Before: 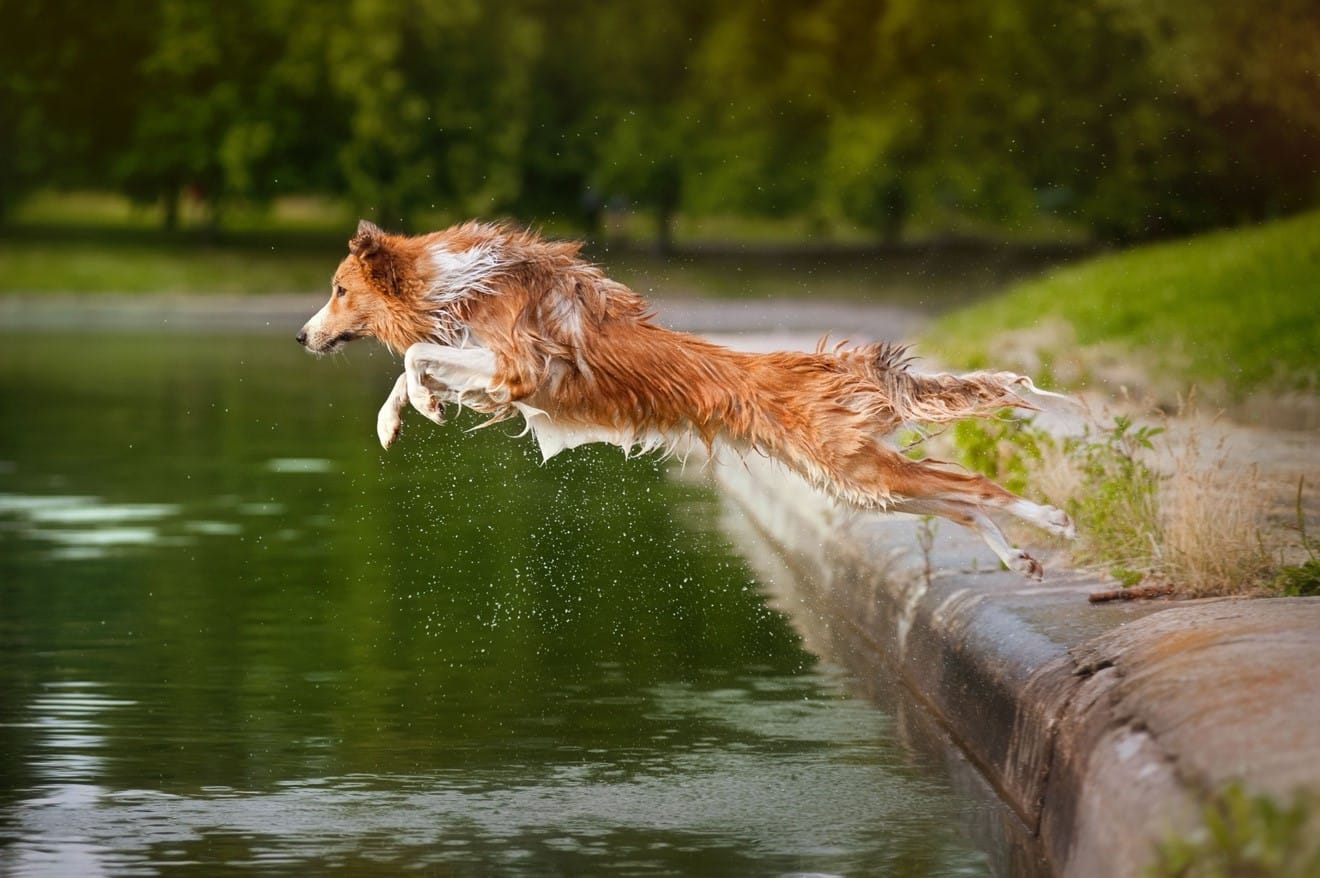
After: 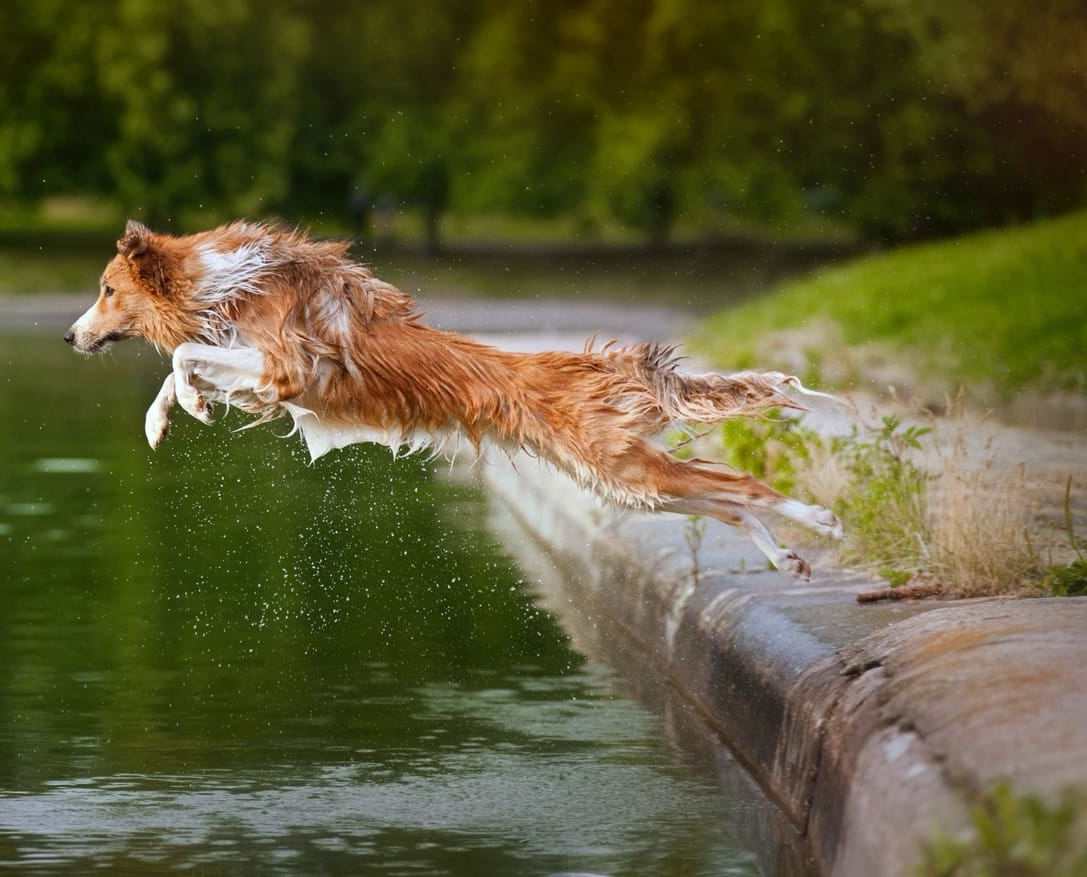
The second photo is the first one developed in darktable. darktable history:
white balance: red 0.967, blue 1.049
crop: left 17.582%, bottom 0.031%
